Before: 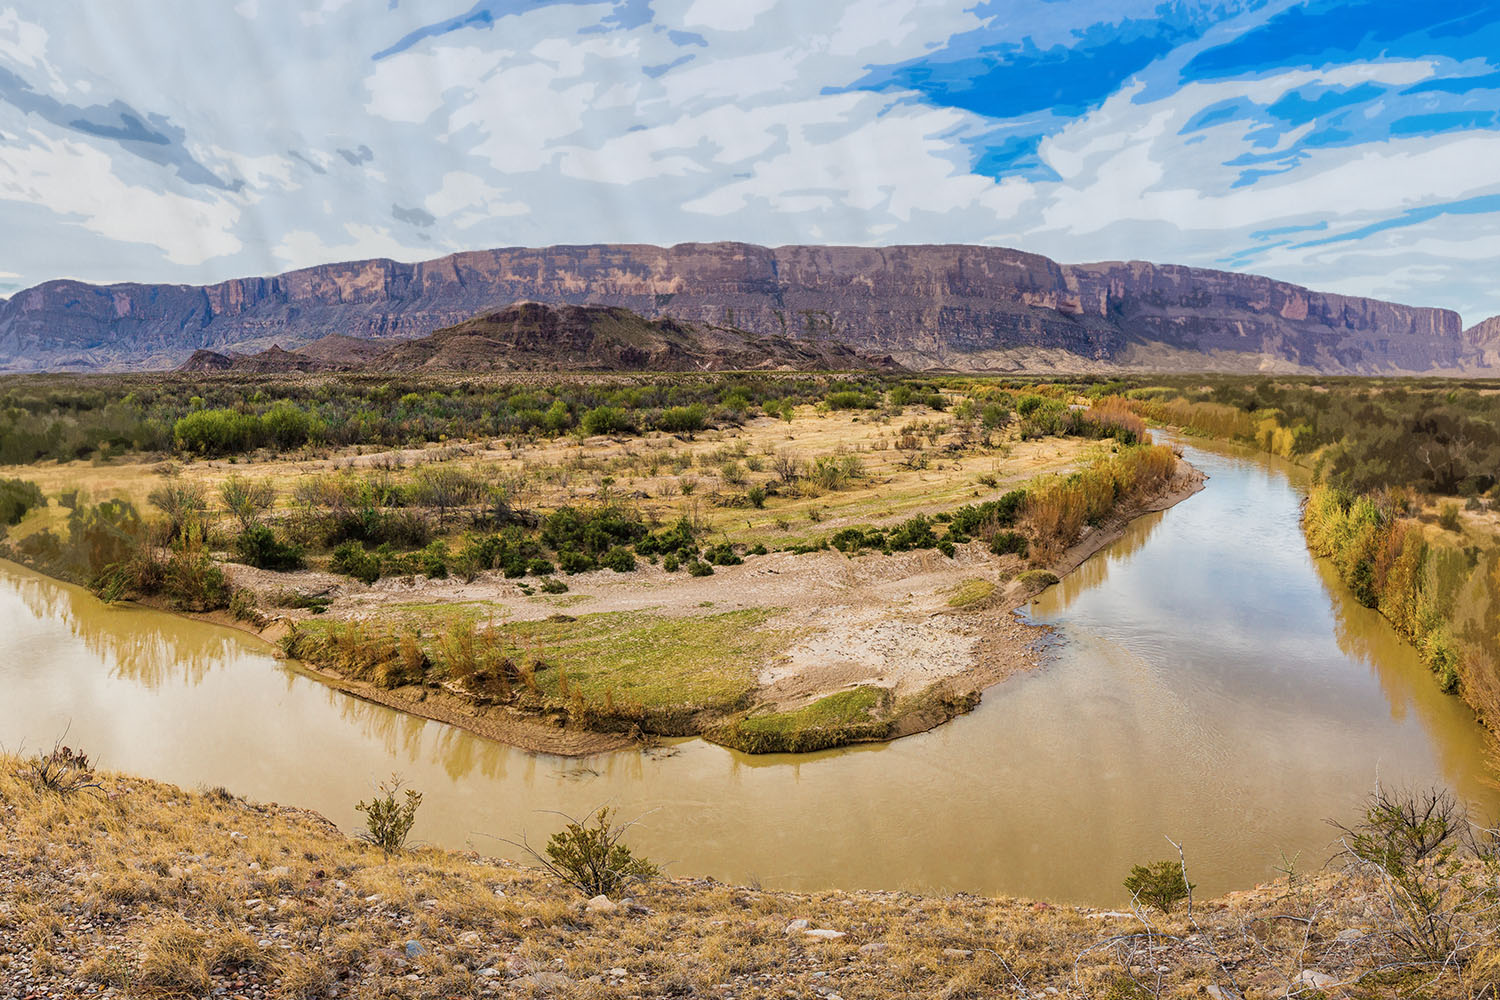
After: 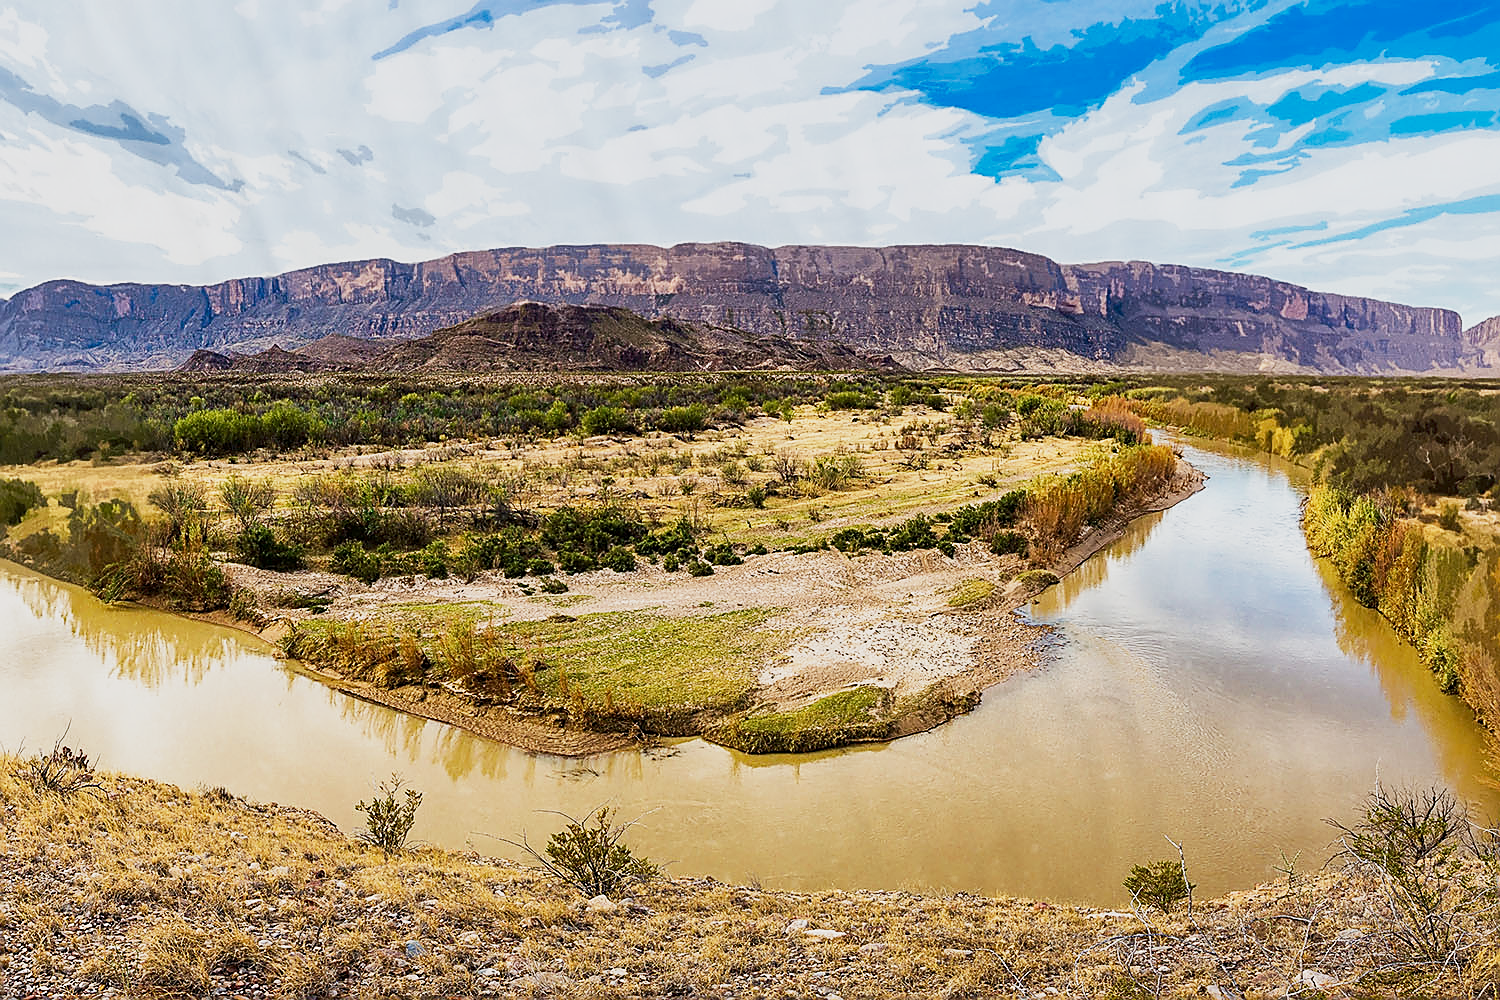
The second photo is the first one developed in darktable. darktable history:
base curve: curves: ch0 [(0, 0) (0.088, 0.125) (0.176, 0.251) (0.354, 0.501) (0.613, 0.749) (1, 0.877)], preserve colors none
contrast brightness saturation: contrast 0.07, brightness -0.13, saturation 0.06
sharpen: radius 1.4, amount 1.25, threshold 0.7
